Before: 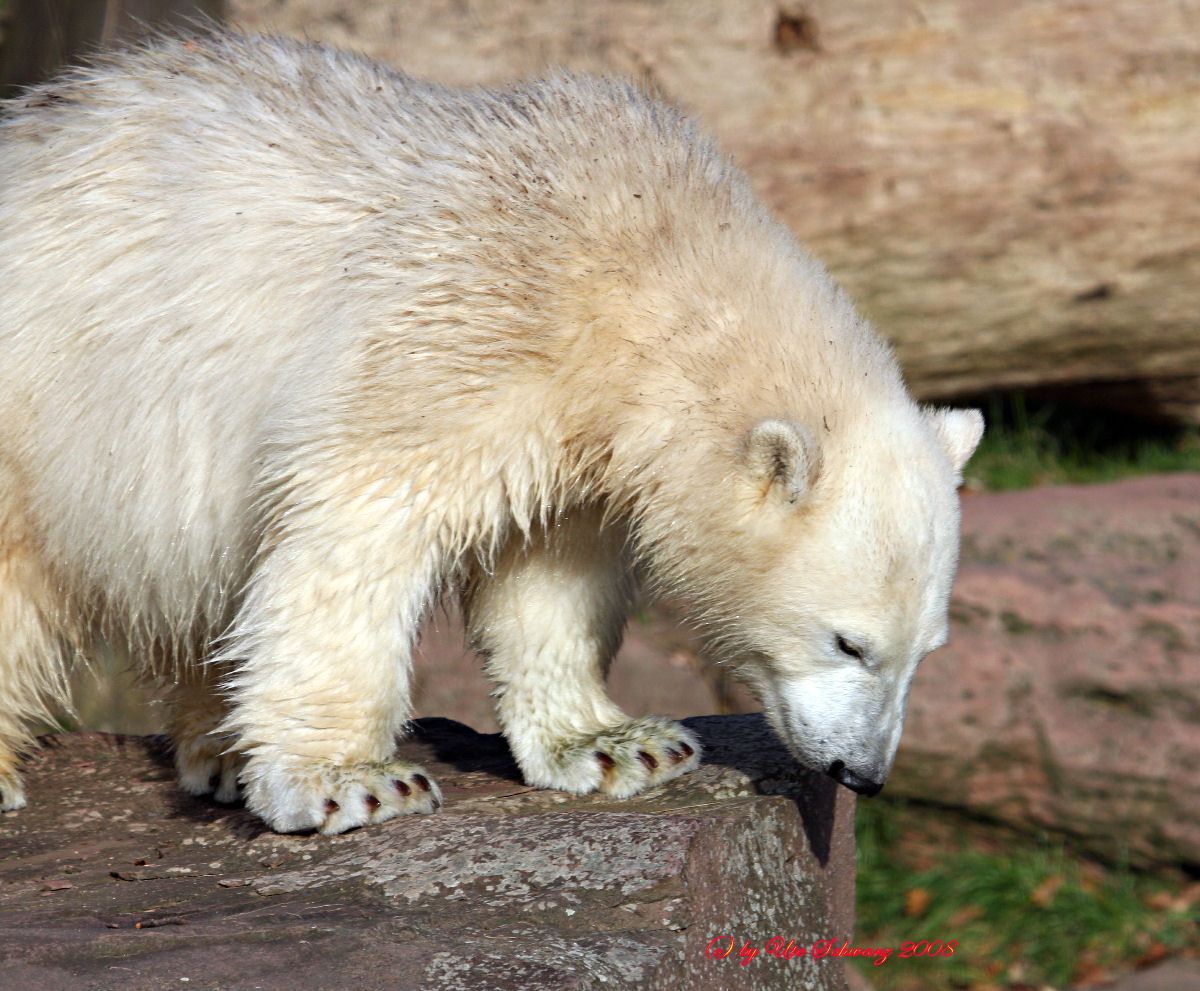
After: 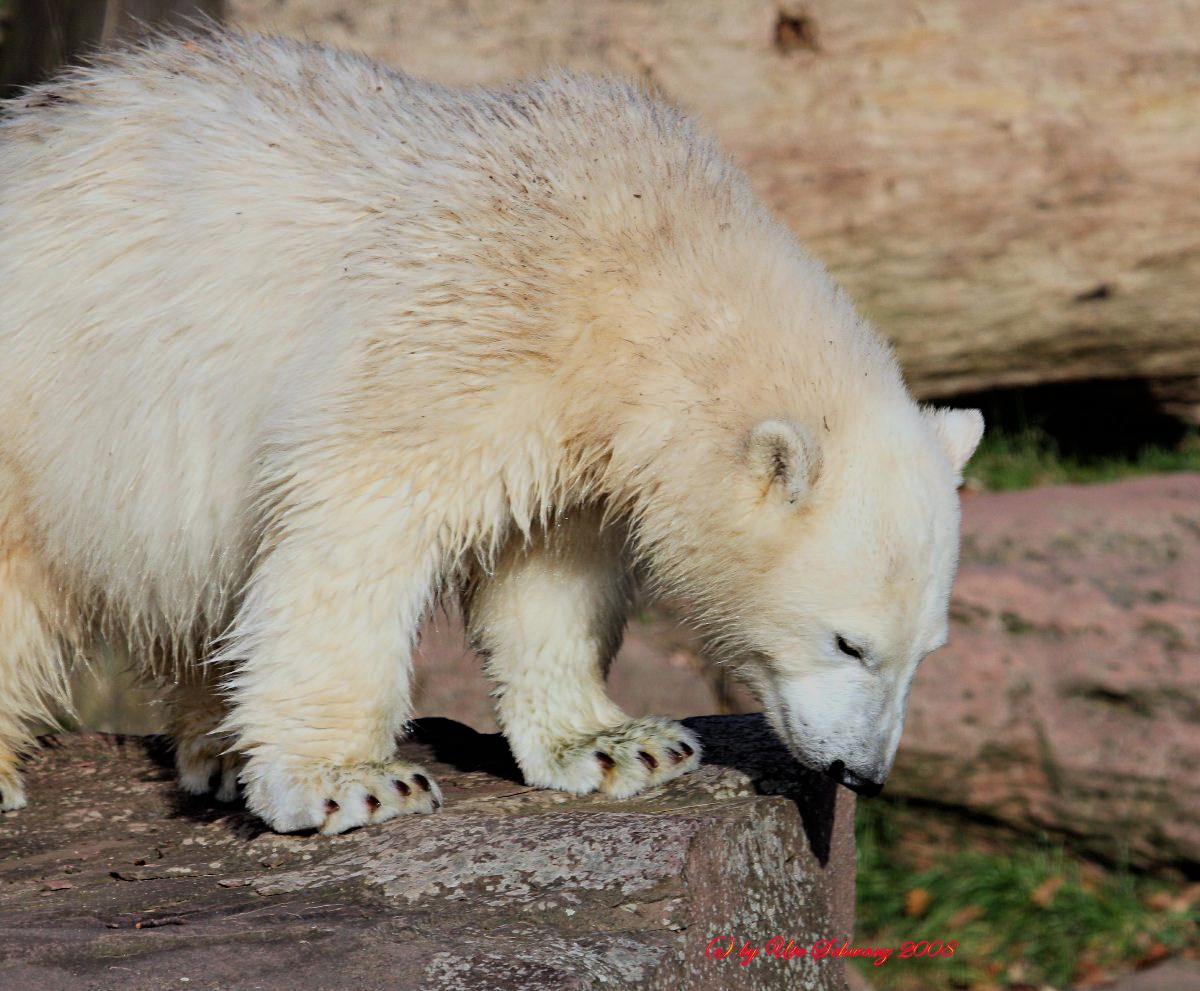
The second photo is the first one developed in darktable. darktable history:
filmic rgb: black relative exposure -7.2 EV, white relative exposure 5.39 EV, hardness 3.02, color science v6 (2022)
